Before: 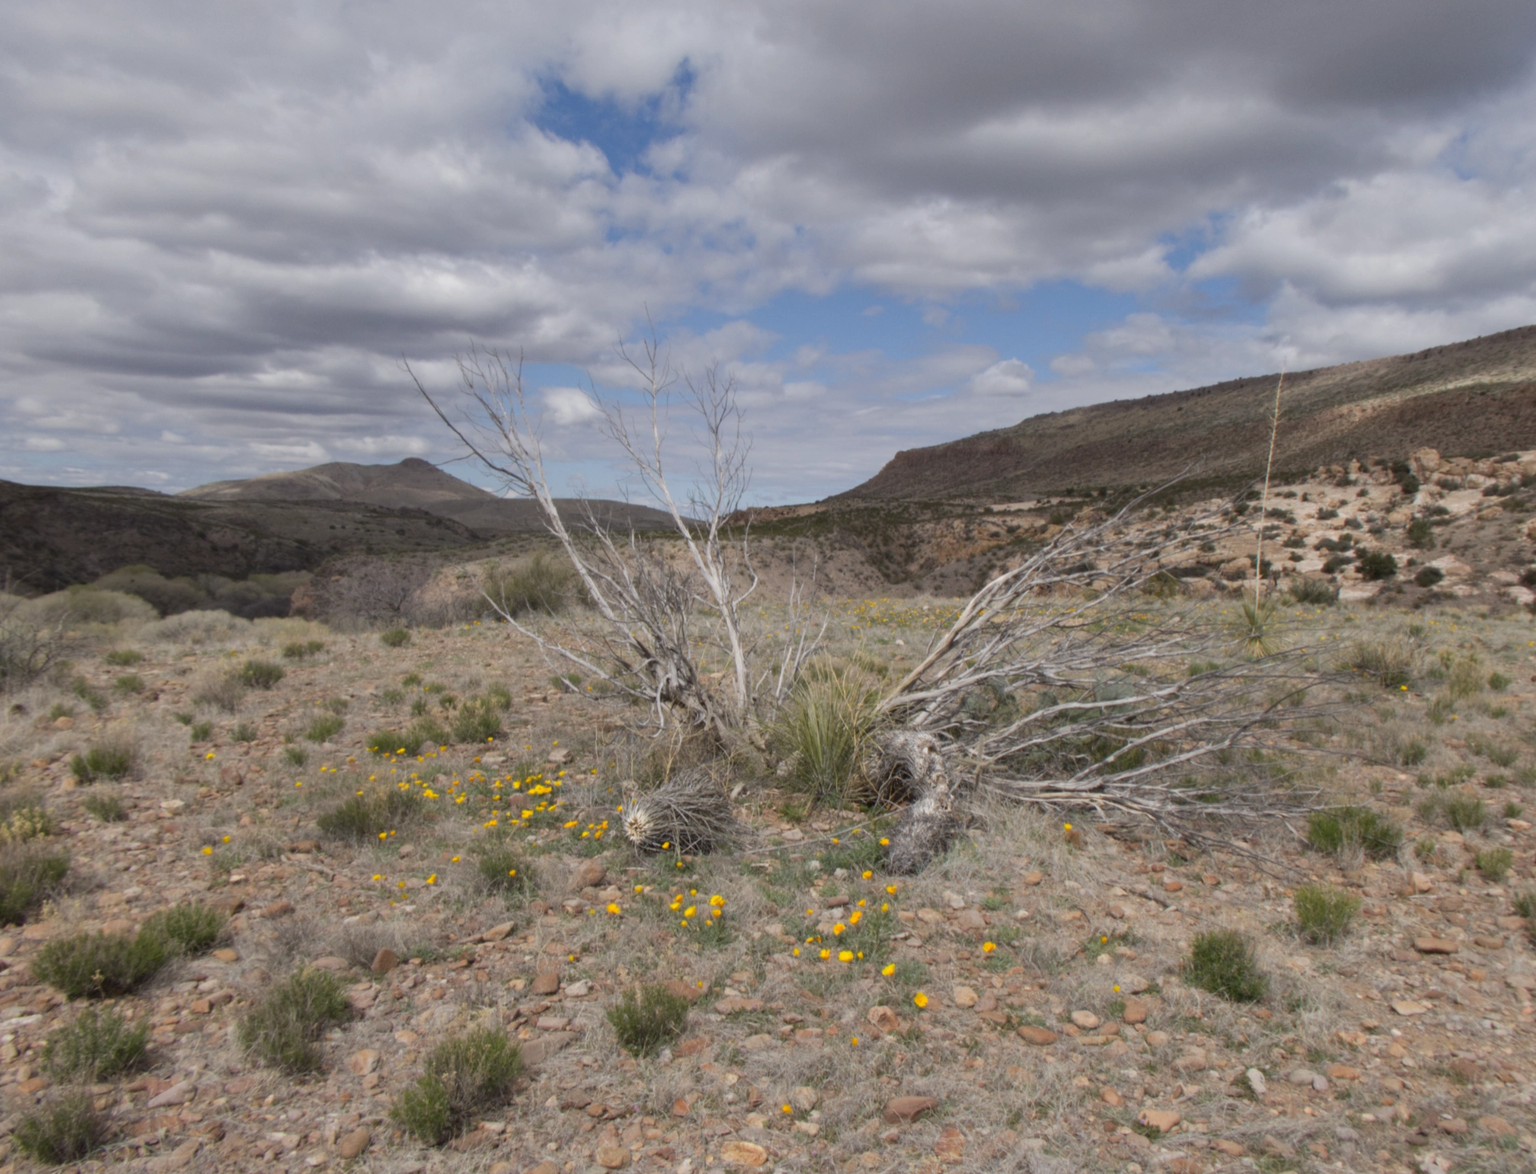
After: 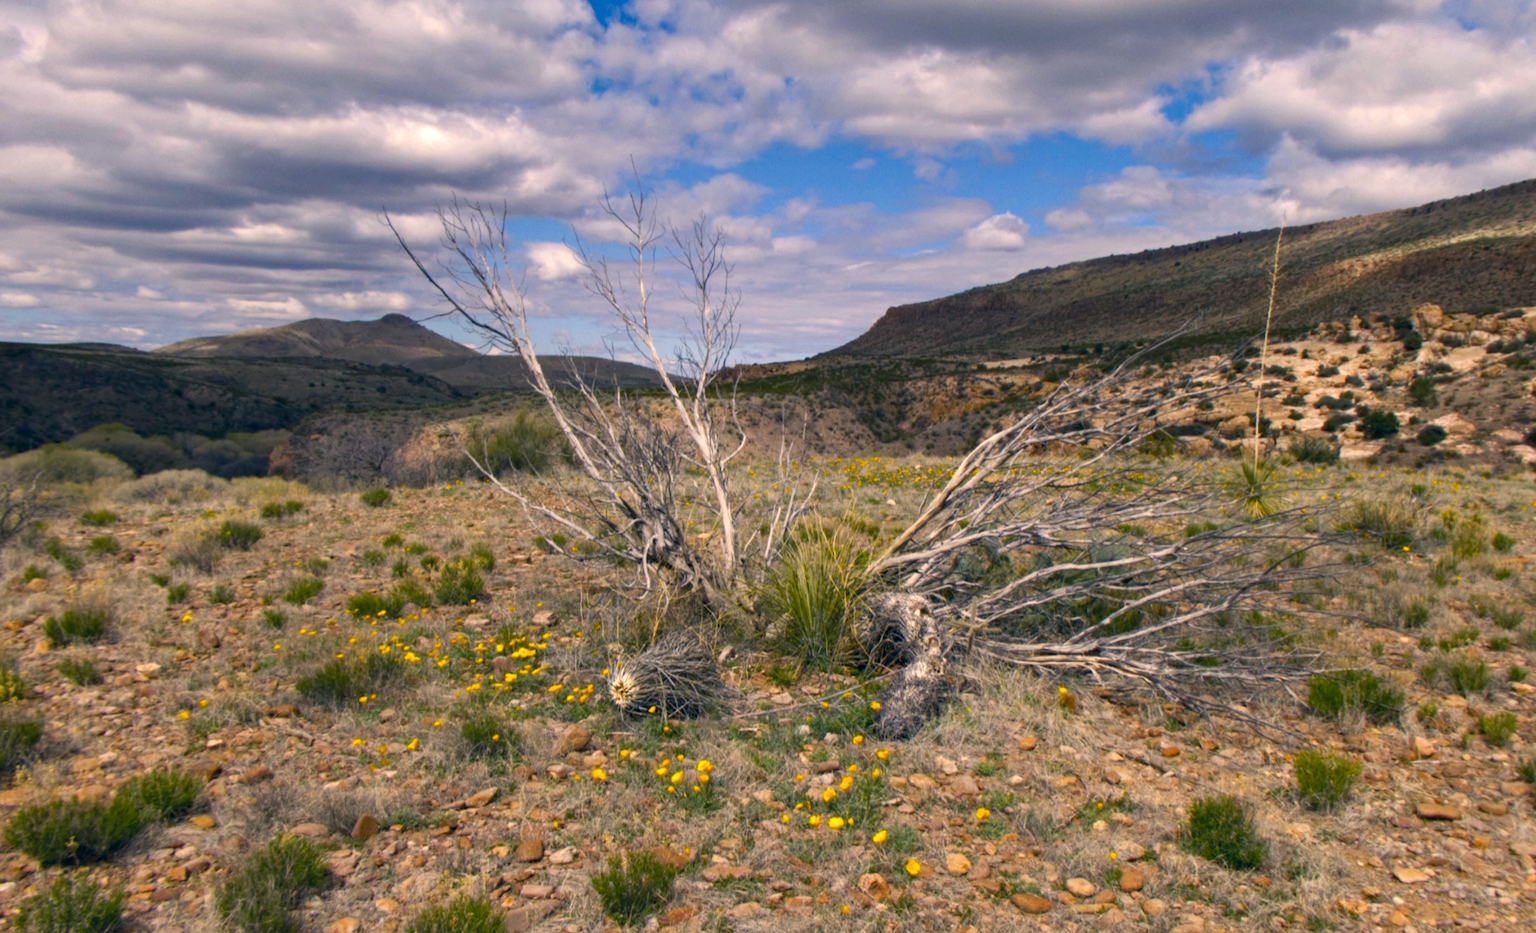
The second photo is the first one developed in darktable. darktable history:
local contrast: highlights 100%, shadows 100%, detail 120%, midtone range 0.2
crop and rotate: left 1.814%, top 12.818%, right 0.25%, bottom 9.225%
color correction: highlights a* 10.32, highlights b* 14.66, shadows a* -9.59, shadows b* -15.02
haze removal: adaptive false
color balance rgb: linear chroma grading › global chroma 9%, perceptual saturation grading › global saturation 36%, perceptual saturation grading › shadows 35%, perceptual brilliance grading › global brilliance 15%, perceptual brilliance grading › shadows -35%, global vibrance 15%
